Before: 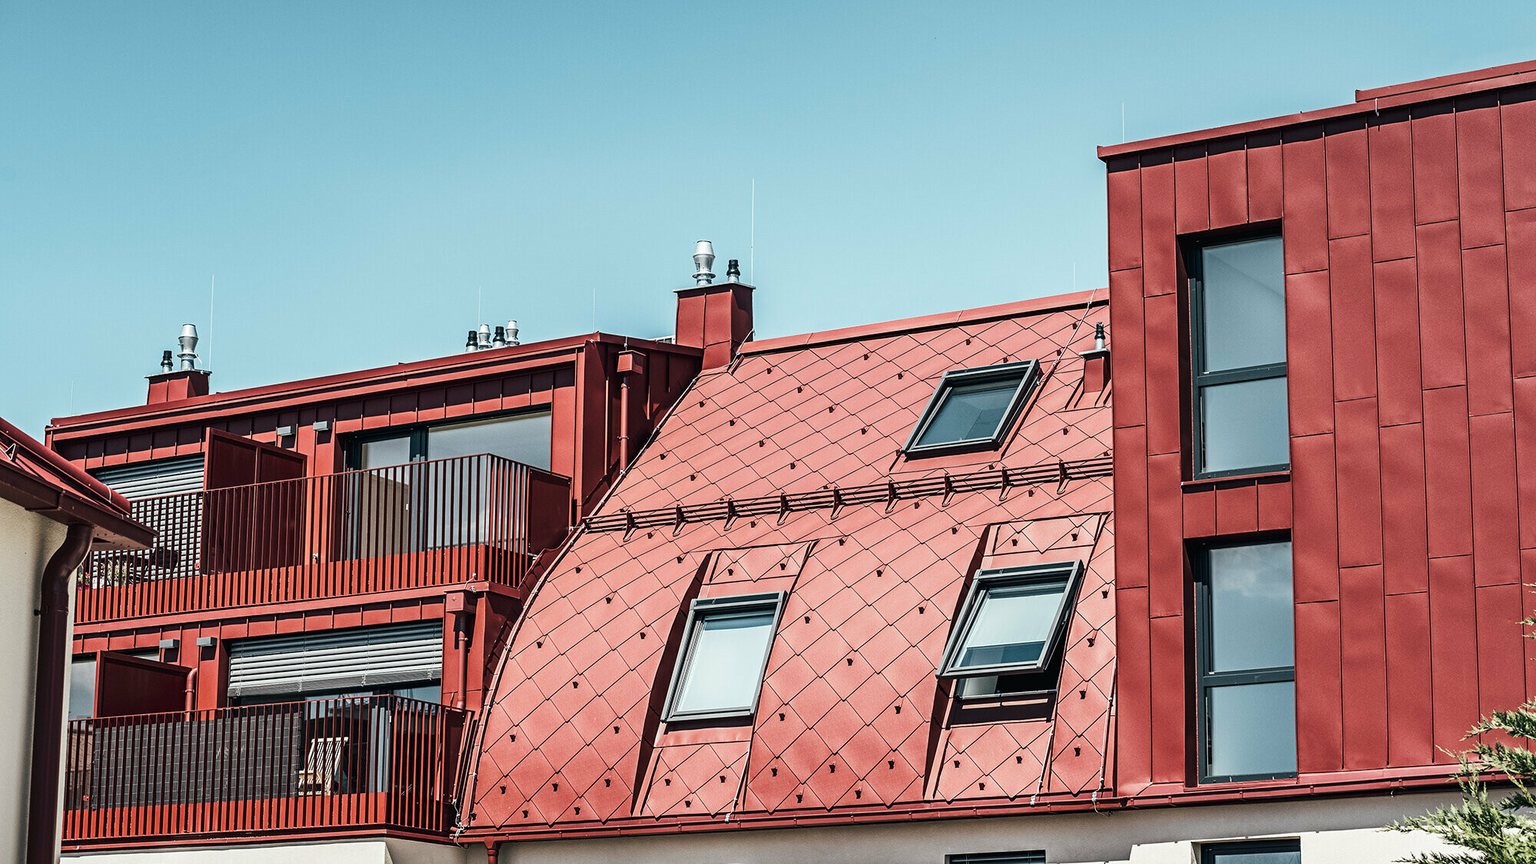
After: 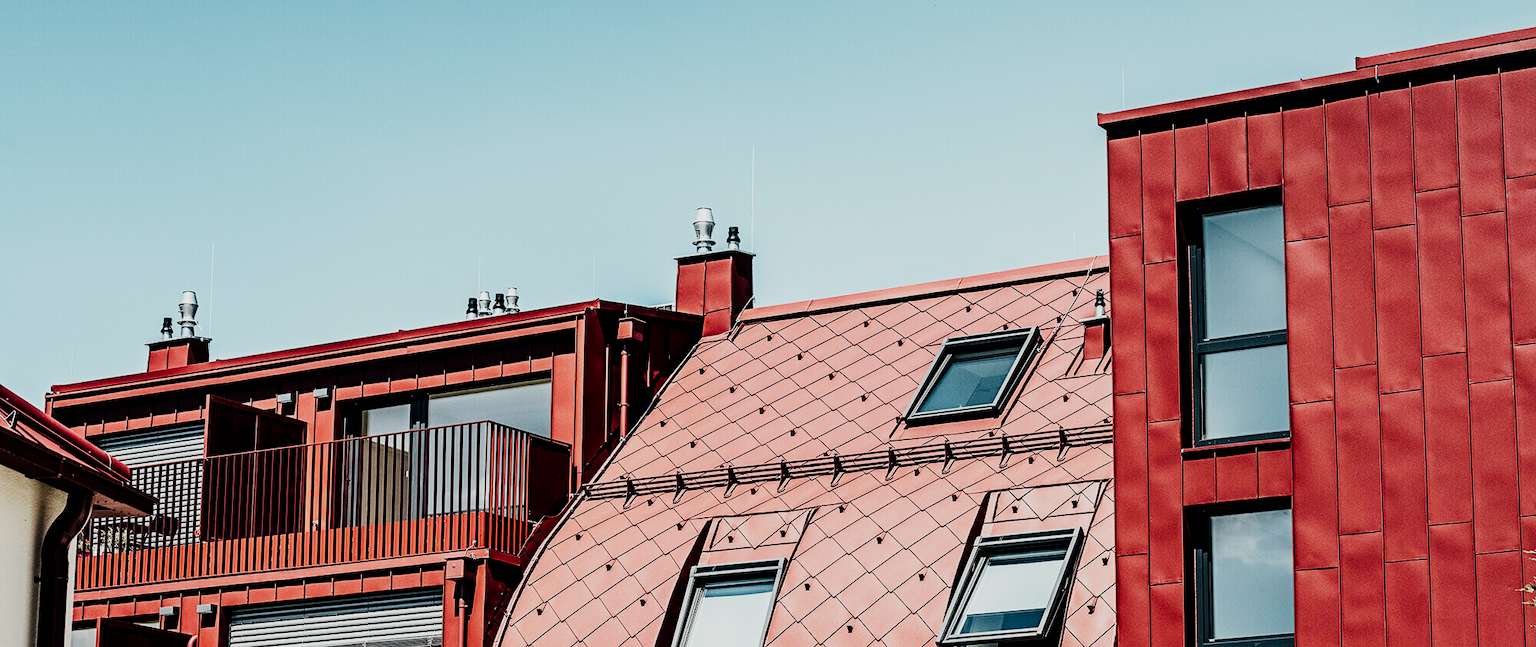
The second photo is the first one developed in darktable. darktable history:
exposure: black level correction 0.009, exposure 0.014 EV, compensate highlight preservation false
crop: top 3.857%, bottom 21.132%
tone equalizer: on, module defaults
sigmoid: contrast 1.8, skew -0.2, preserve hue 0%, red attenuation 0.1, red rotation 0.035, green attenuation 0.1, green rotation -0.017, blue attenuation 0.15, blue rotation -0.052, base primaries Rec2020
rotate and perspective: automatic cropping original format, crop left 0, crop top 0
